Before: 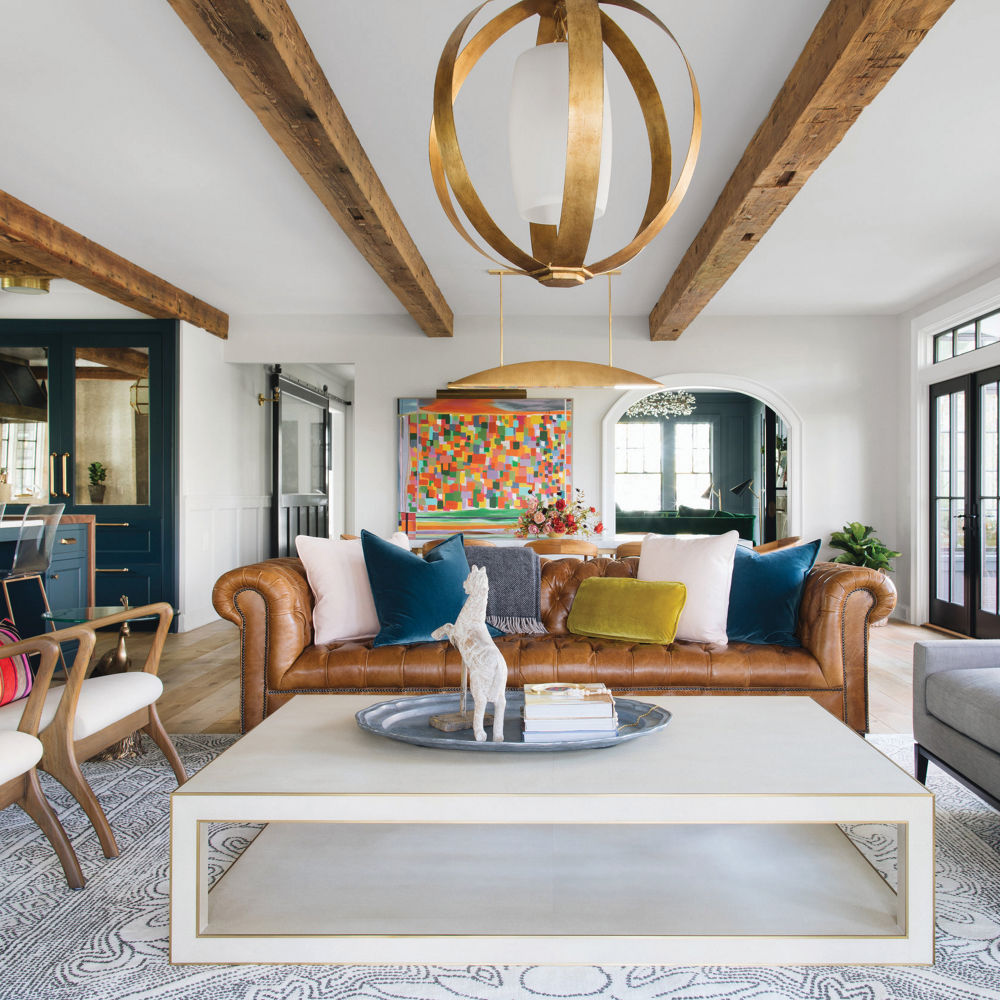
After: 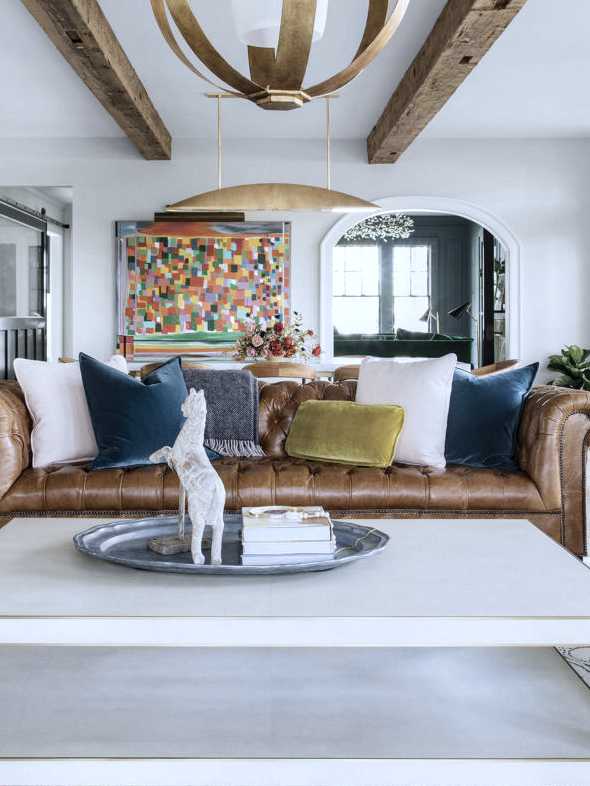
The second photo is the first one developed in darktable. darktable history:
white balance: red 0.931, blue 1.11
contrast brightness saturation: contrast 0.1, saturation -0.36
crop and rotate: left 28.256%, top 17.734%, right 12.656%, bottom 3.573%
local contrast: detail 130%
